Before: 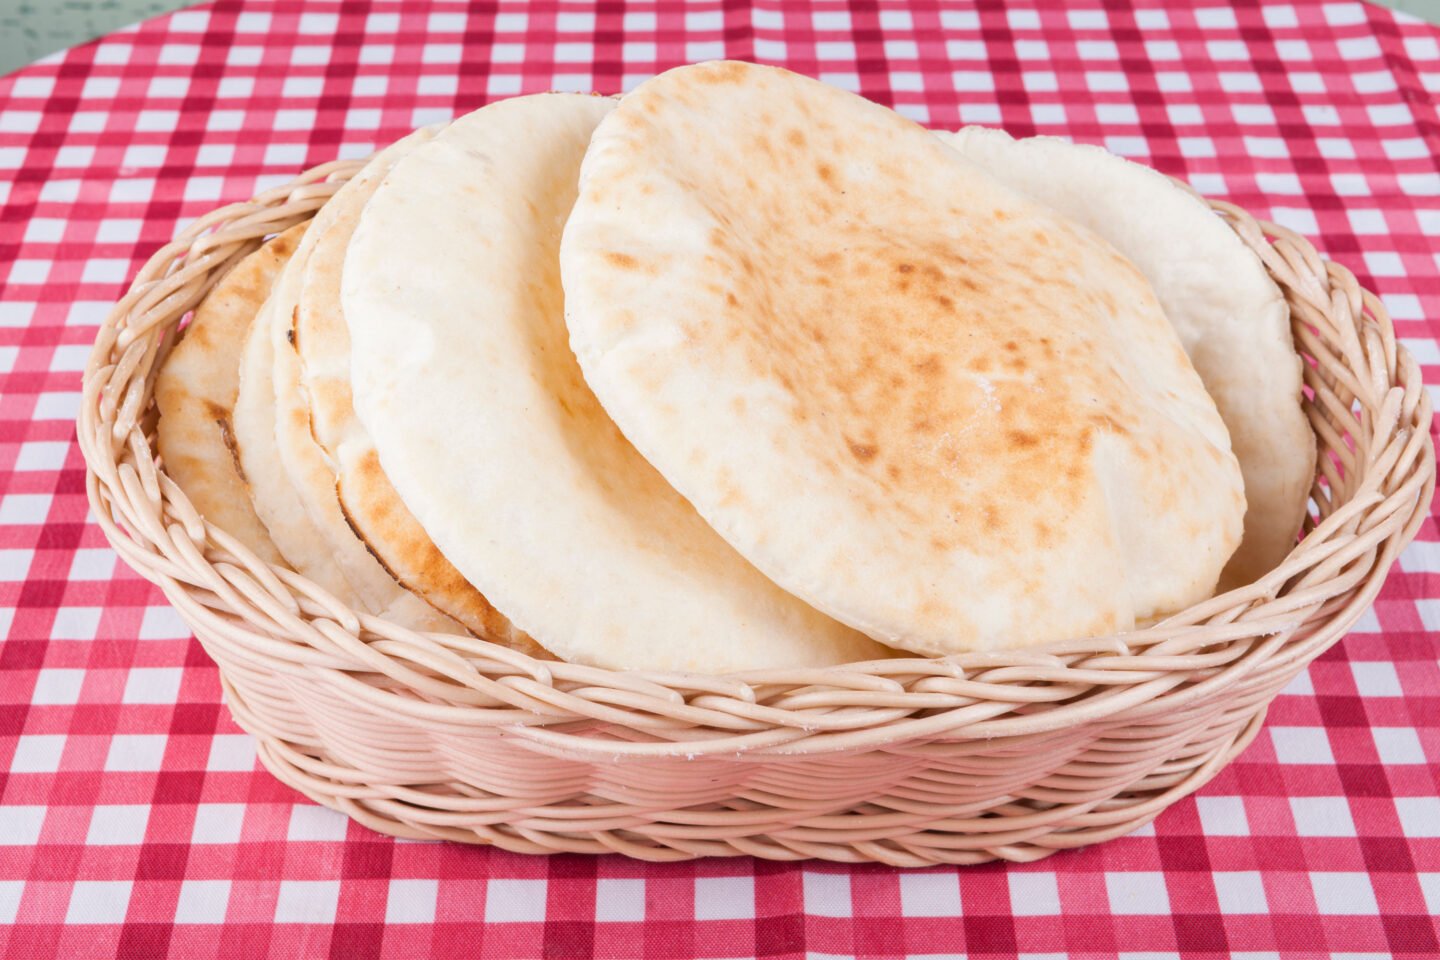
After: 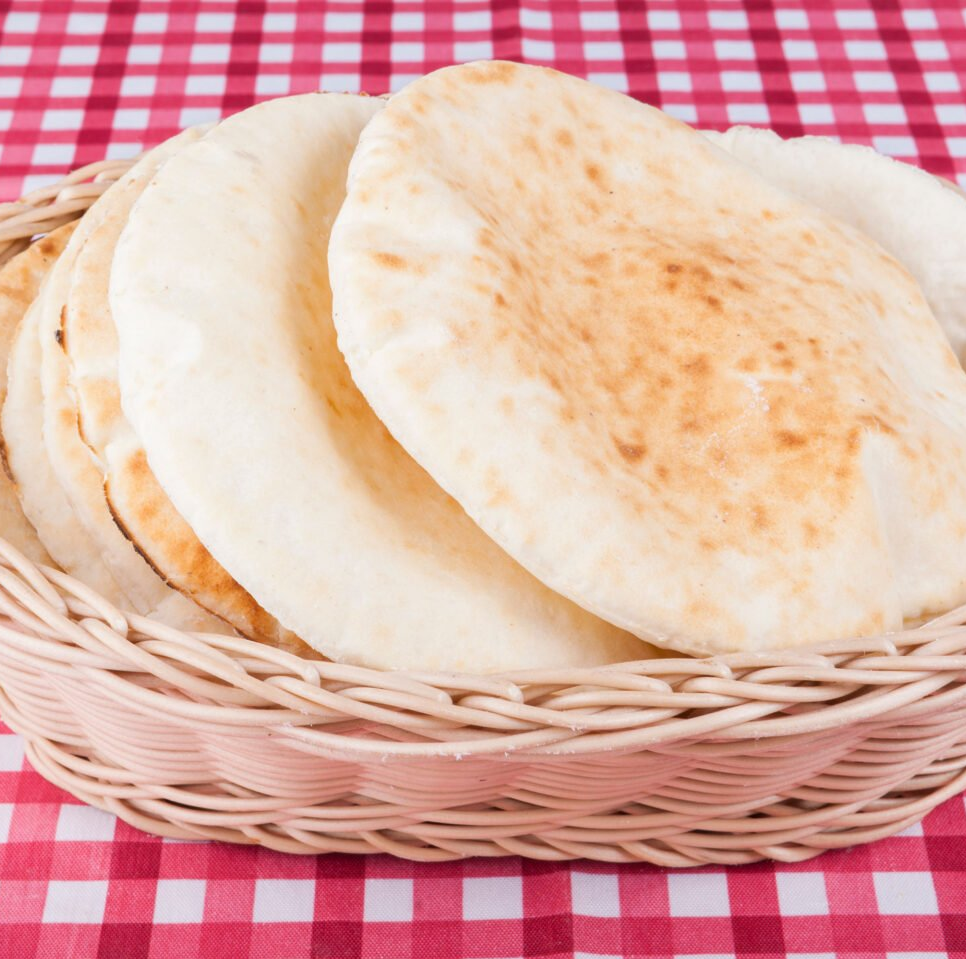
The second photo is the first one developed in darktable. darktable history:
crop and rotate: left 16.161%, right 16.703%
